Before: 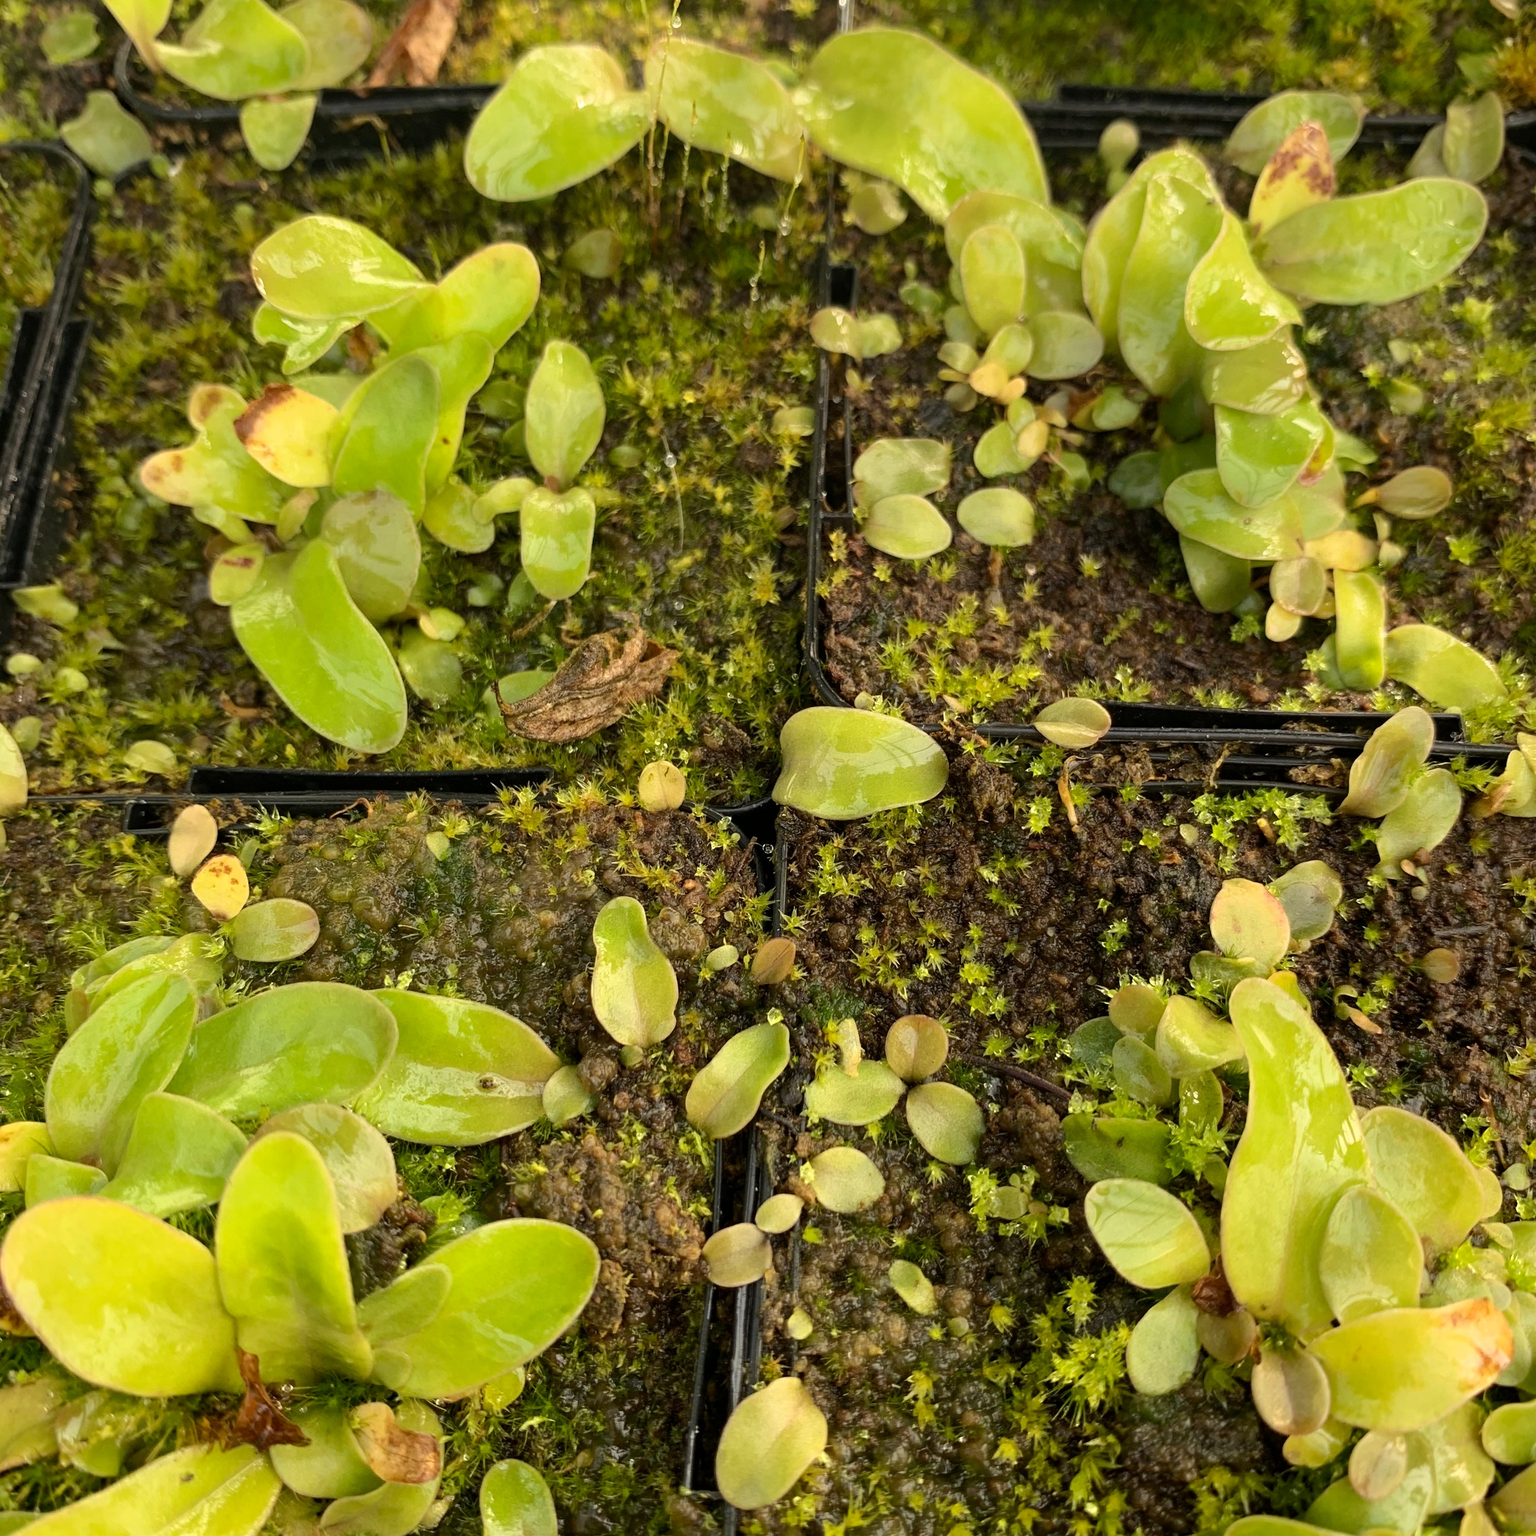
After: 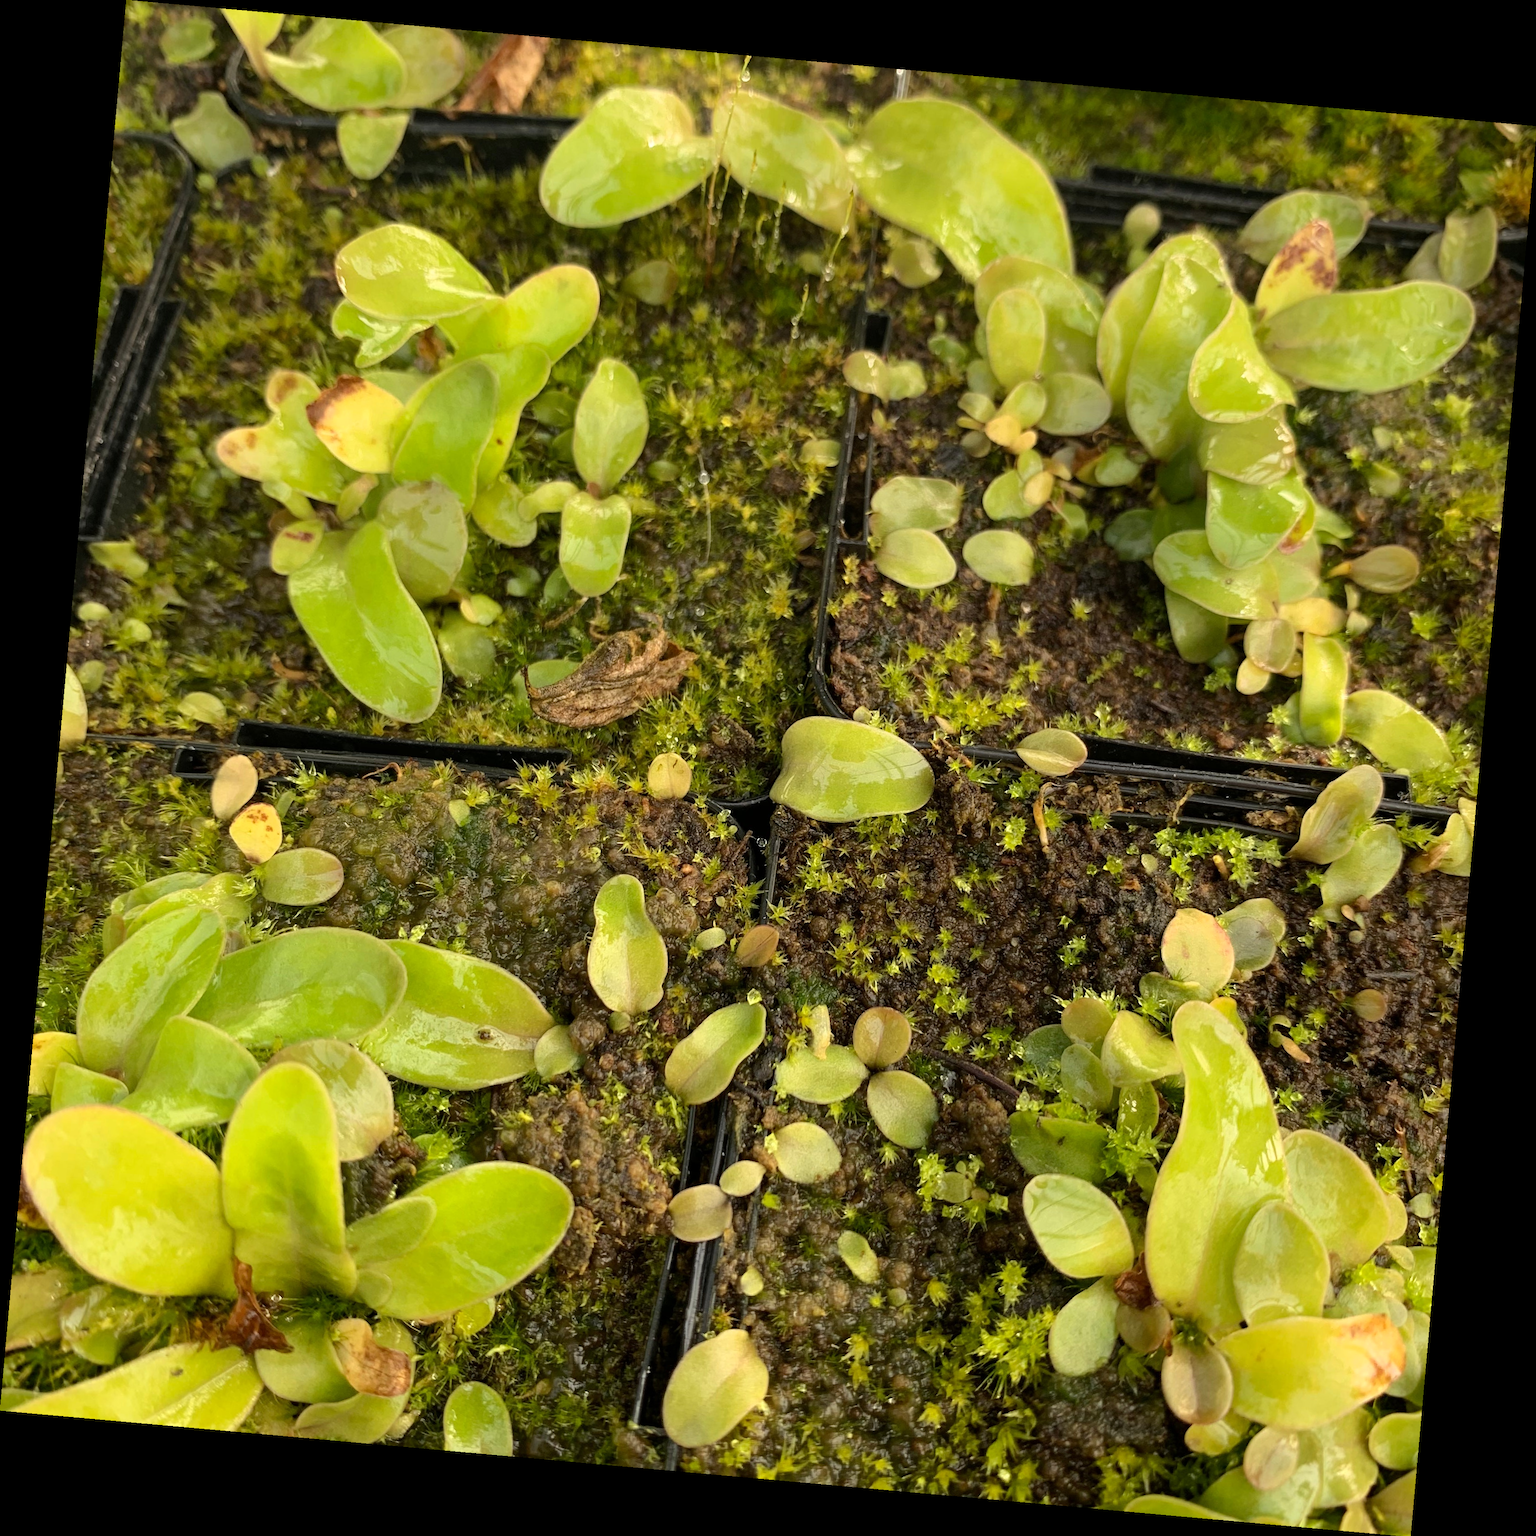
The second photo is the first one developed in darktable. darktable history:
tone equalizer: on, module defaults
rotate and perspective: rotation 5.12°, automatic cropping off
